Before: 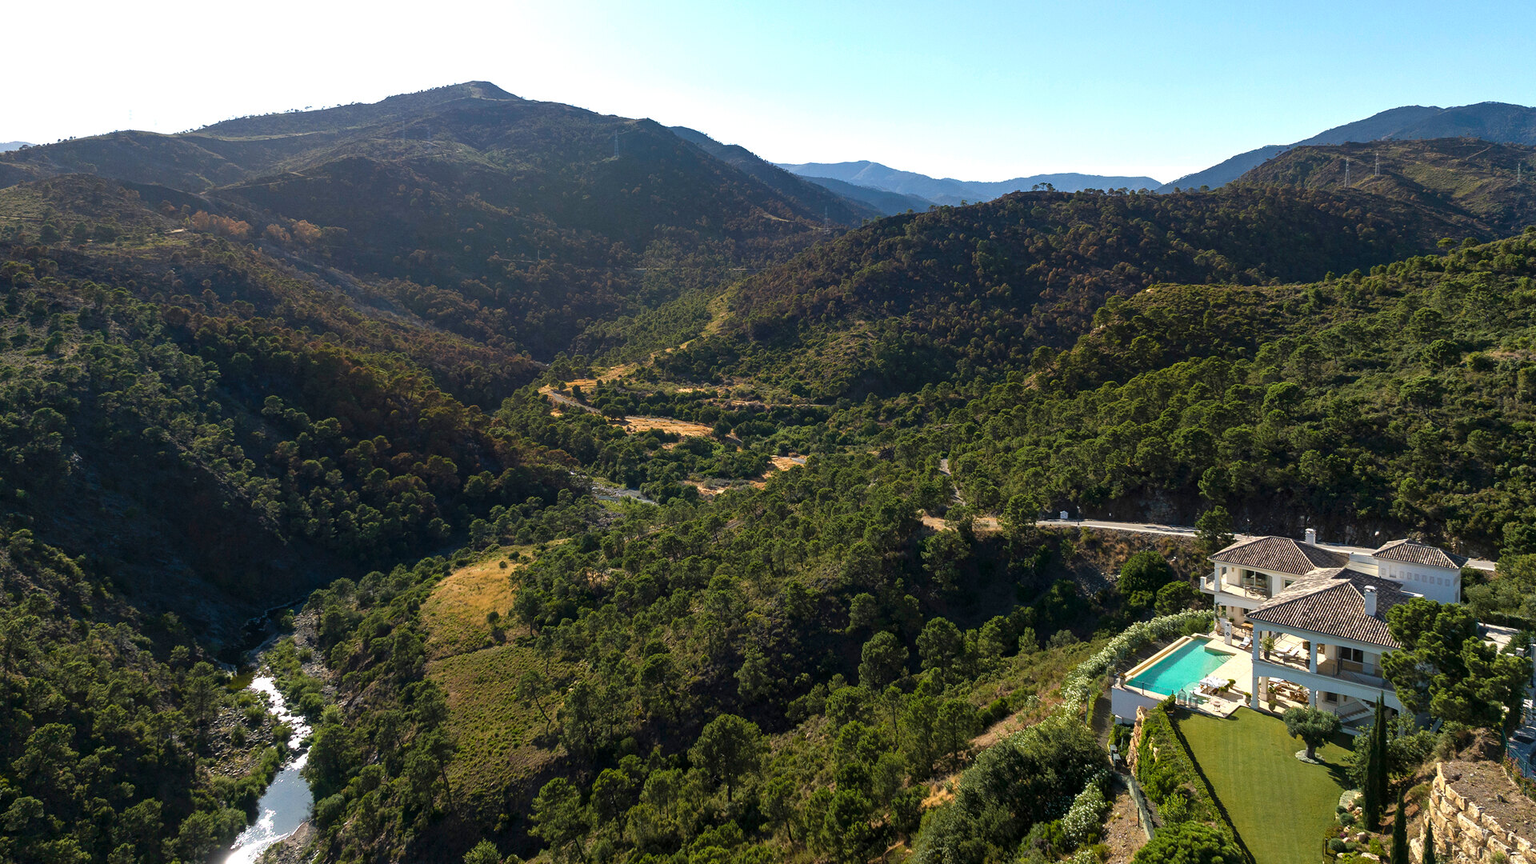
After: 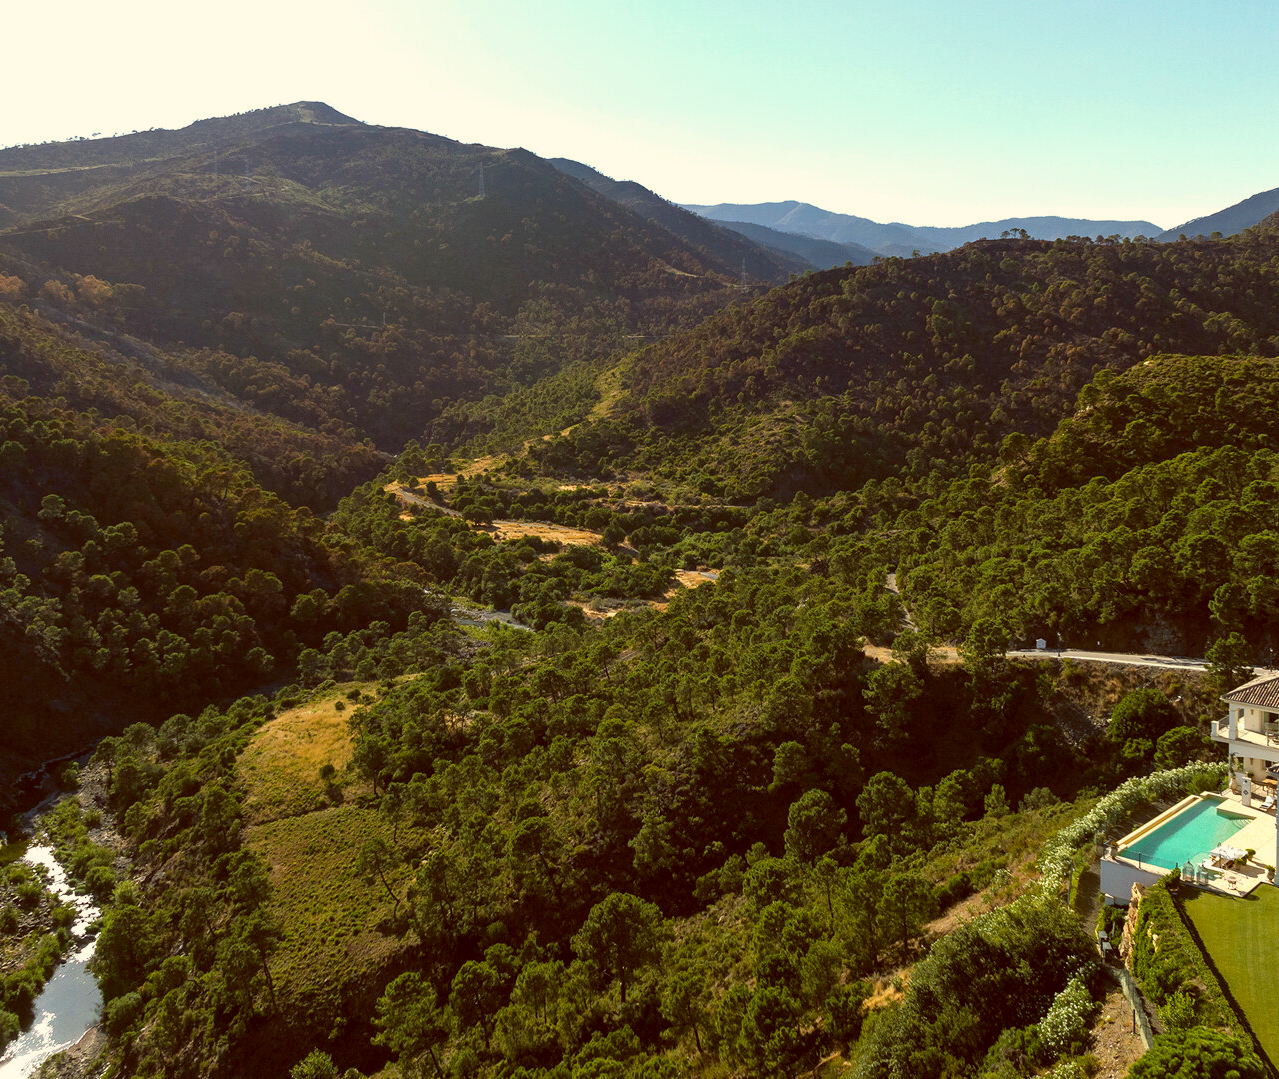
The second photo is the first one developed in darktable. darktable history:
crop and rotate: left 15.055%, right 18.278%
color balance: lift [1.001, 1.007, 1, 0.993], gamma [1.023, 1.026, 1.01, 0.974], gain [0.964, 1.059, 1.073, 0.927]
